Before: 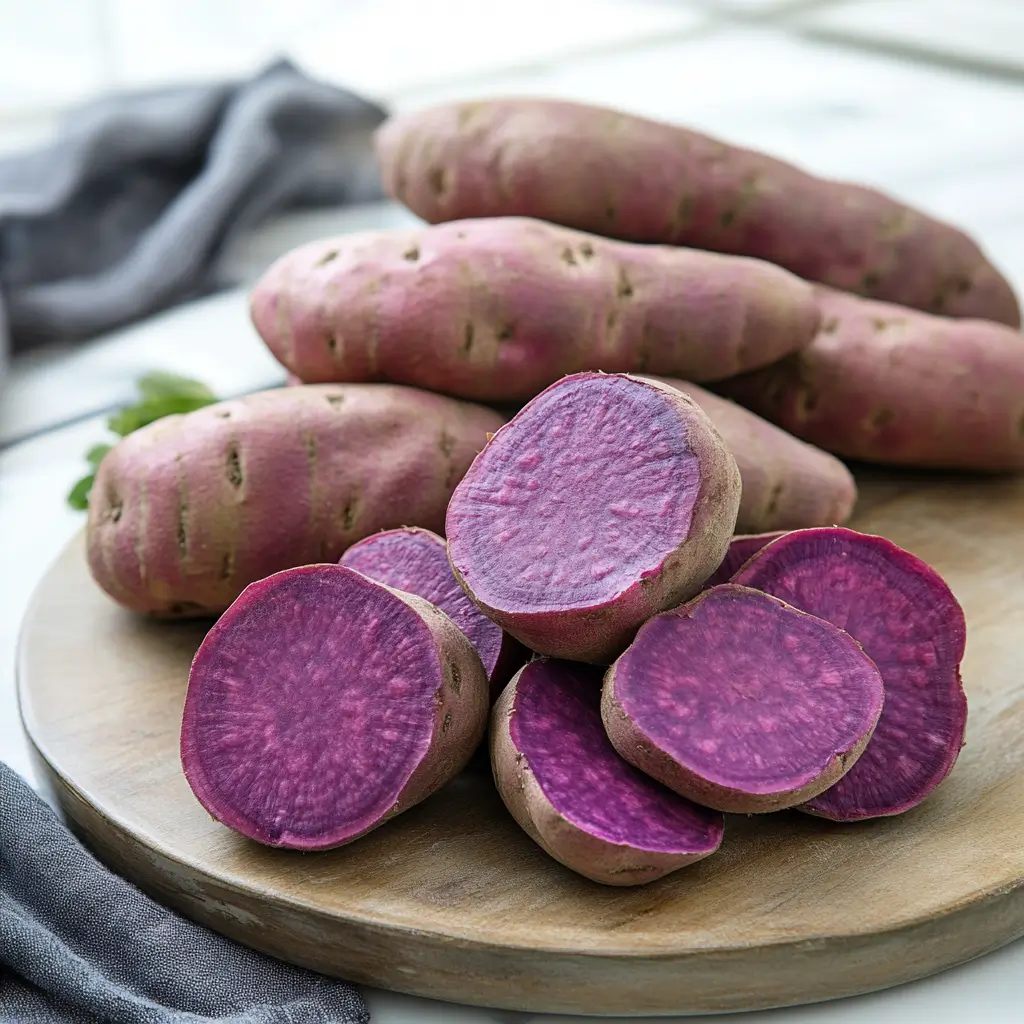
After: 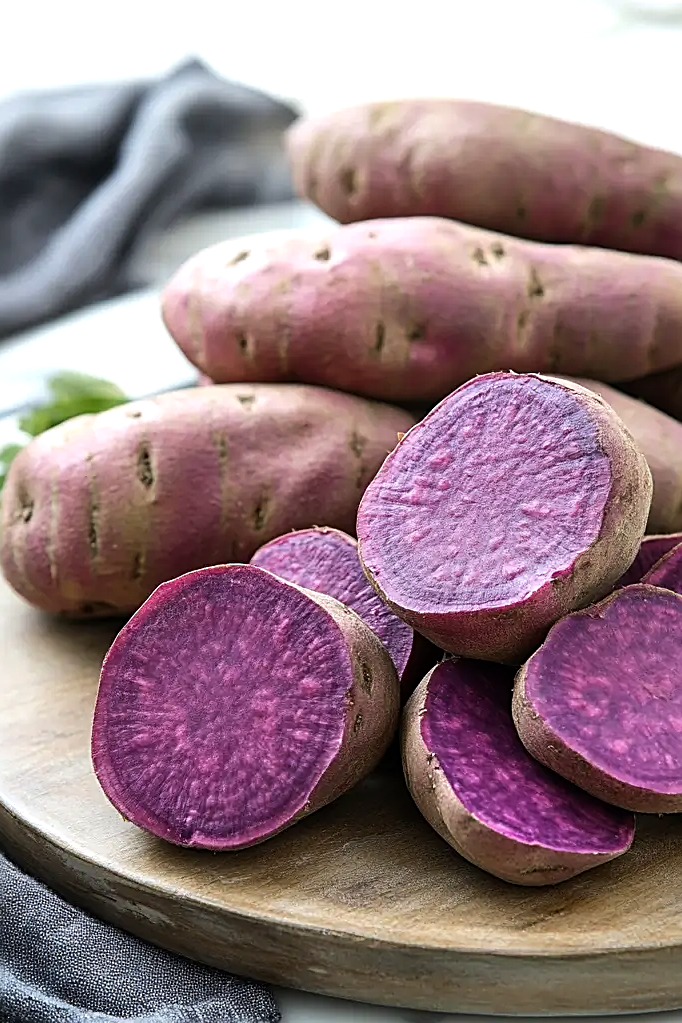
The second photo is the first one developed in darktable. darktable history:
crop and rotate: left 8.786%, right 24.548%
sharpen: on, module defaults
tone equalizer: -8 EV -0.417 EV, -7 EV -0.389 EV, -6 EV -0.333 EV, -5 EV -0.222 EV, -3 EV 0.222 EV, -2 EV 0.333 EV, -1 EV 0.389 EV, +0 EV 0.417 EV, edges refinement/feathering 500, mask exposure compensation -1.57 EV, preserve details no
